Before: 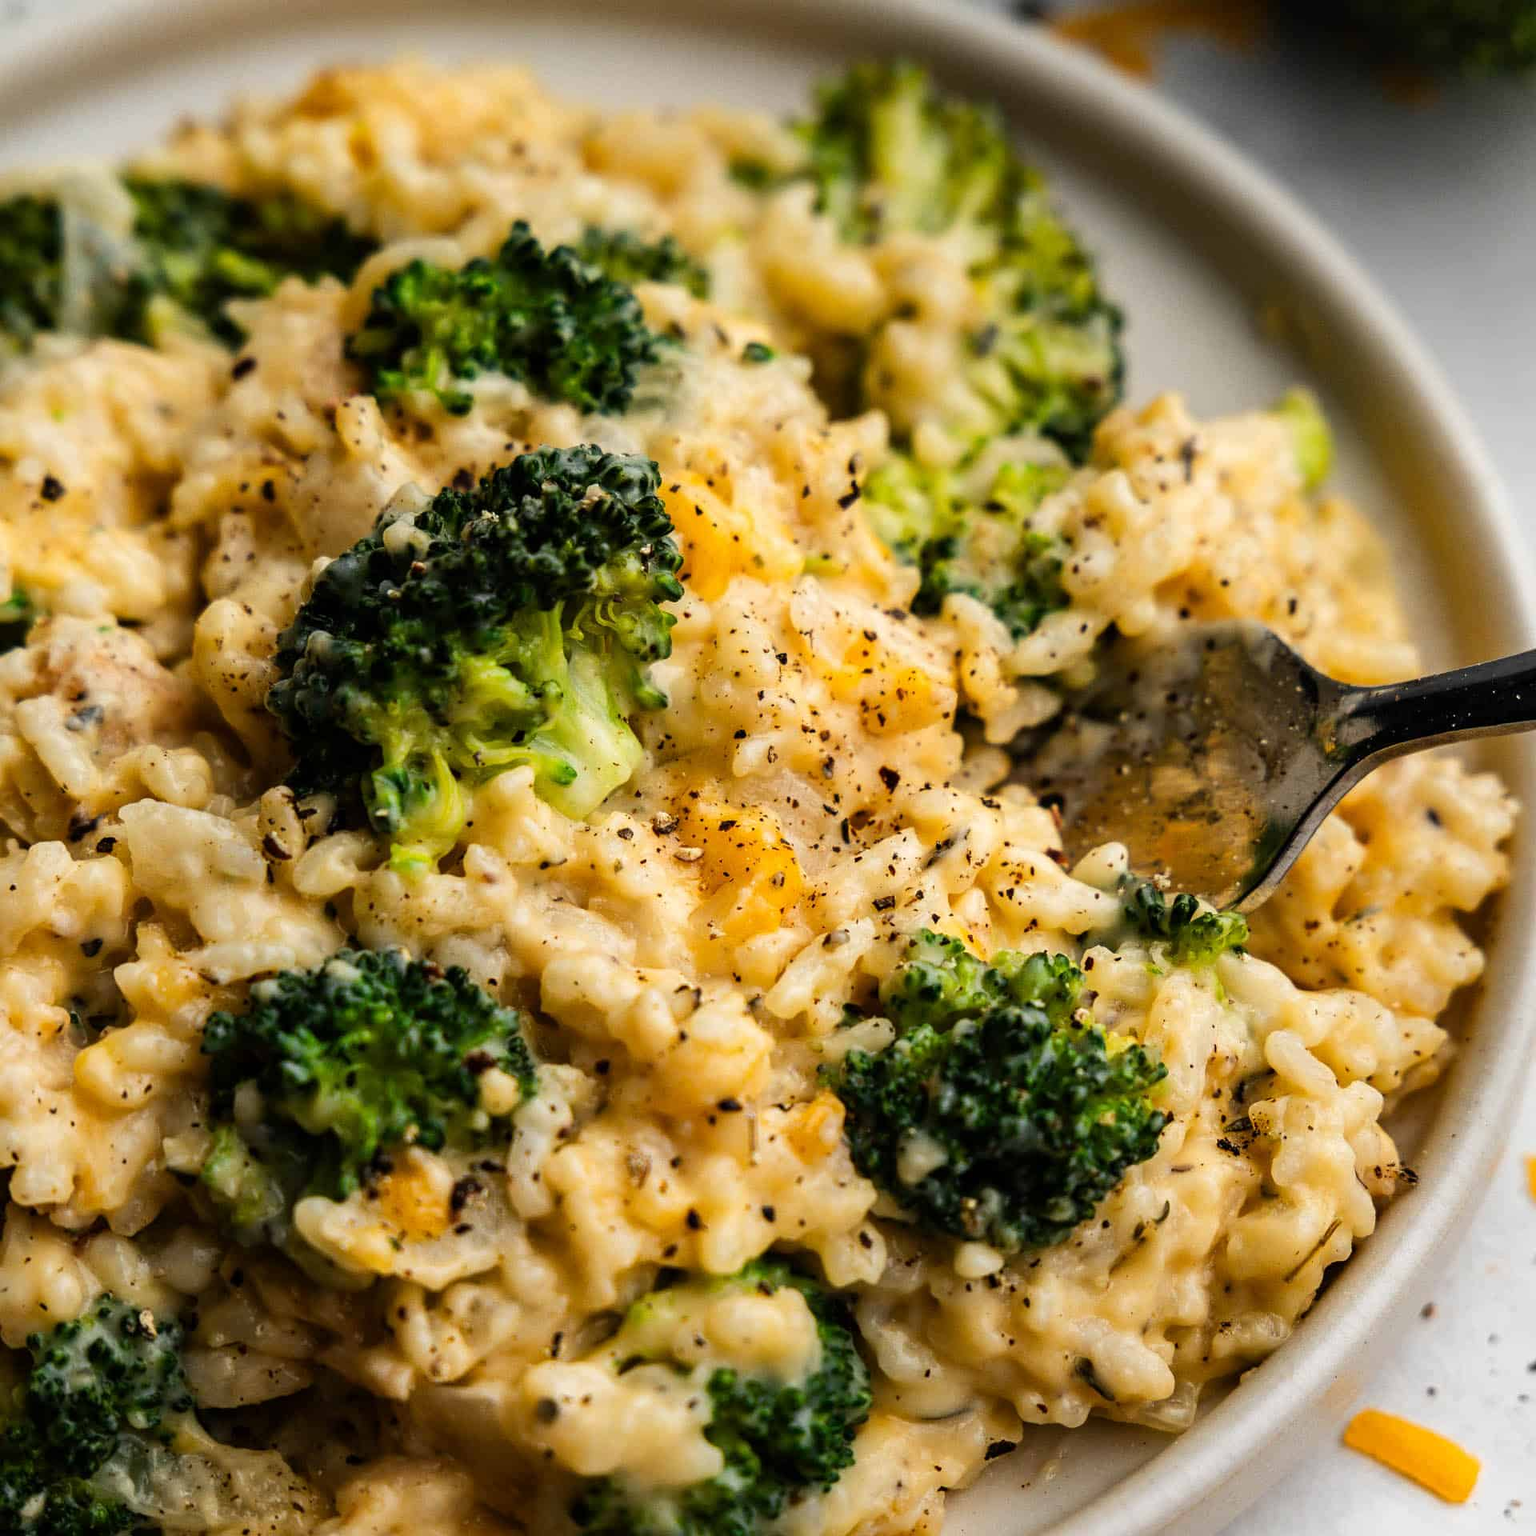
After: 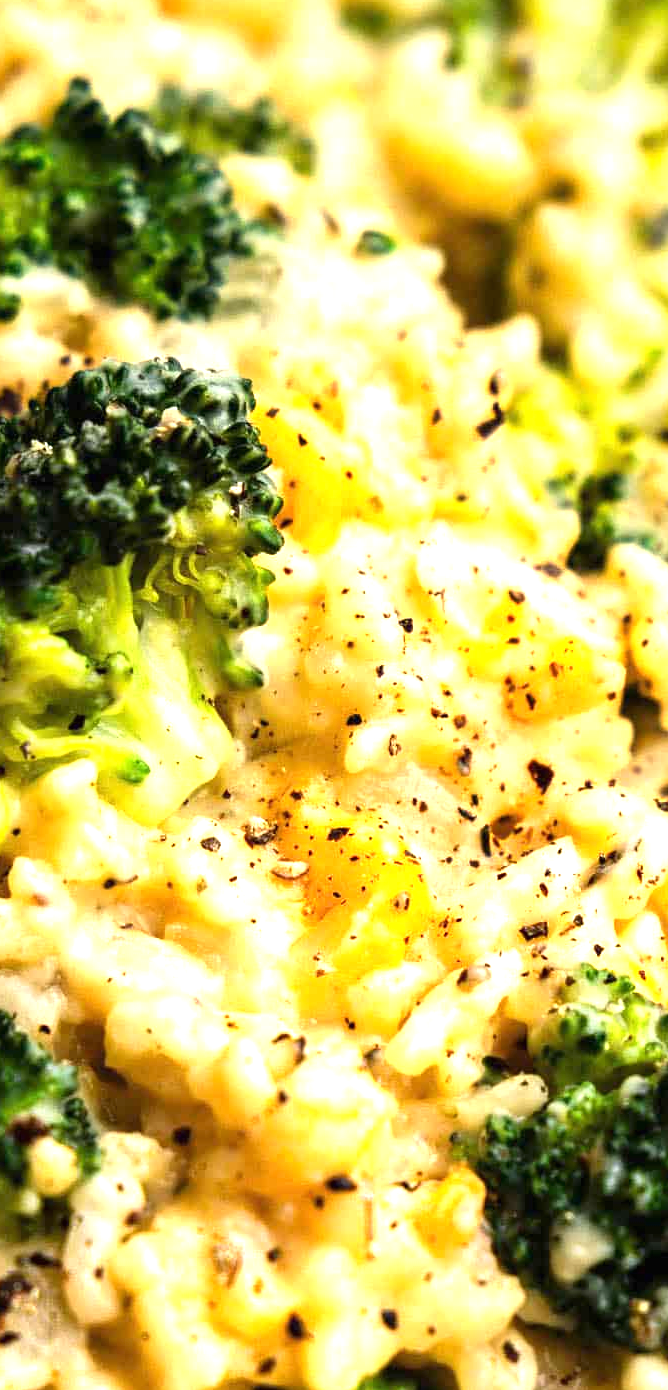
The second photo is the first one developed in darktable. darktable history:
crop and rotate: left 29.747%, top 10.355%, right 35.414%, bottom 17.244%
exposure: black level correction 0, exposure 1.176 EV, compensate highlight preservation false
